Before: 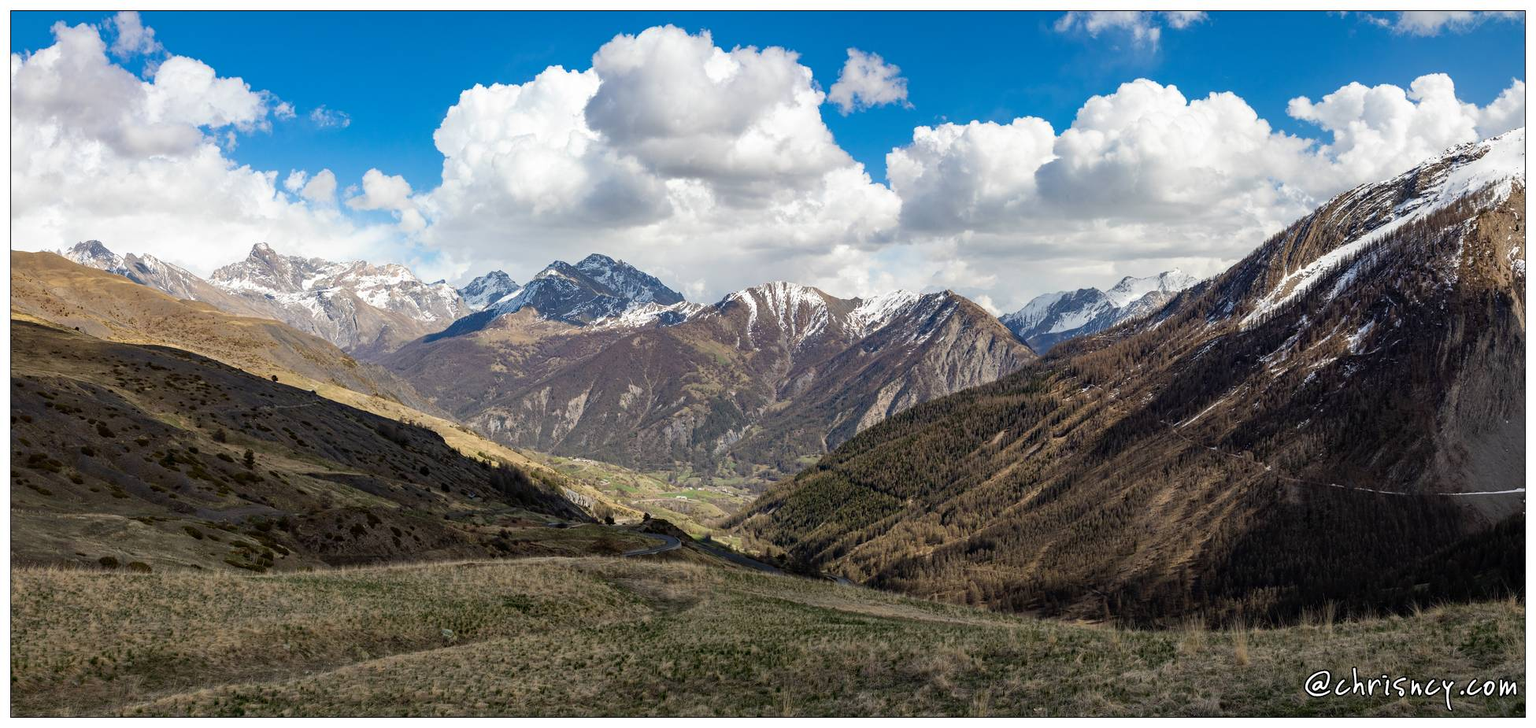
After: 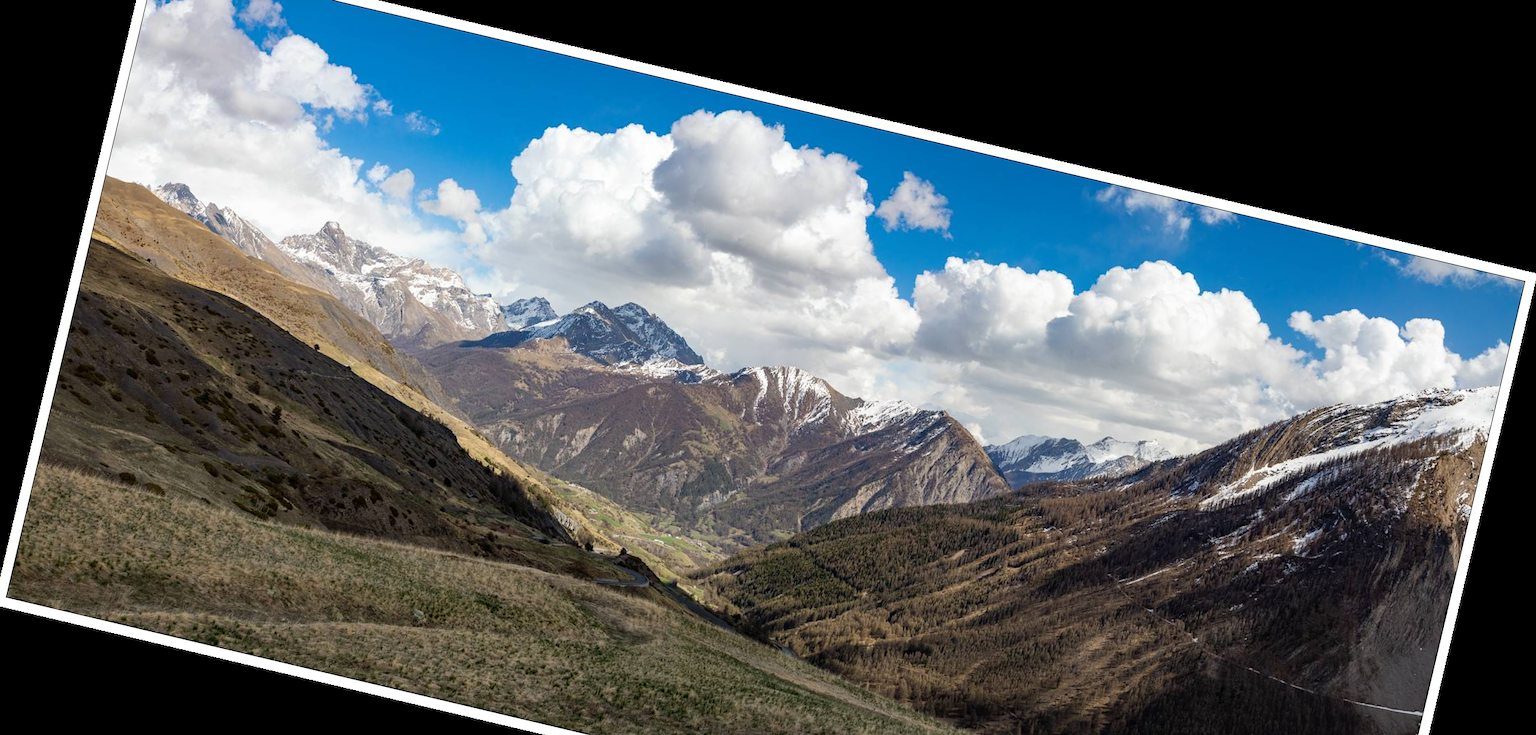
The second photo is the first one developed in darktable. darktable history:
crop: left 0.387%, top 5.469%, bottom 19.809%
rotate and perspective: rotation 13.27°, automatic cropping off
